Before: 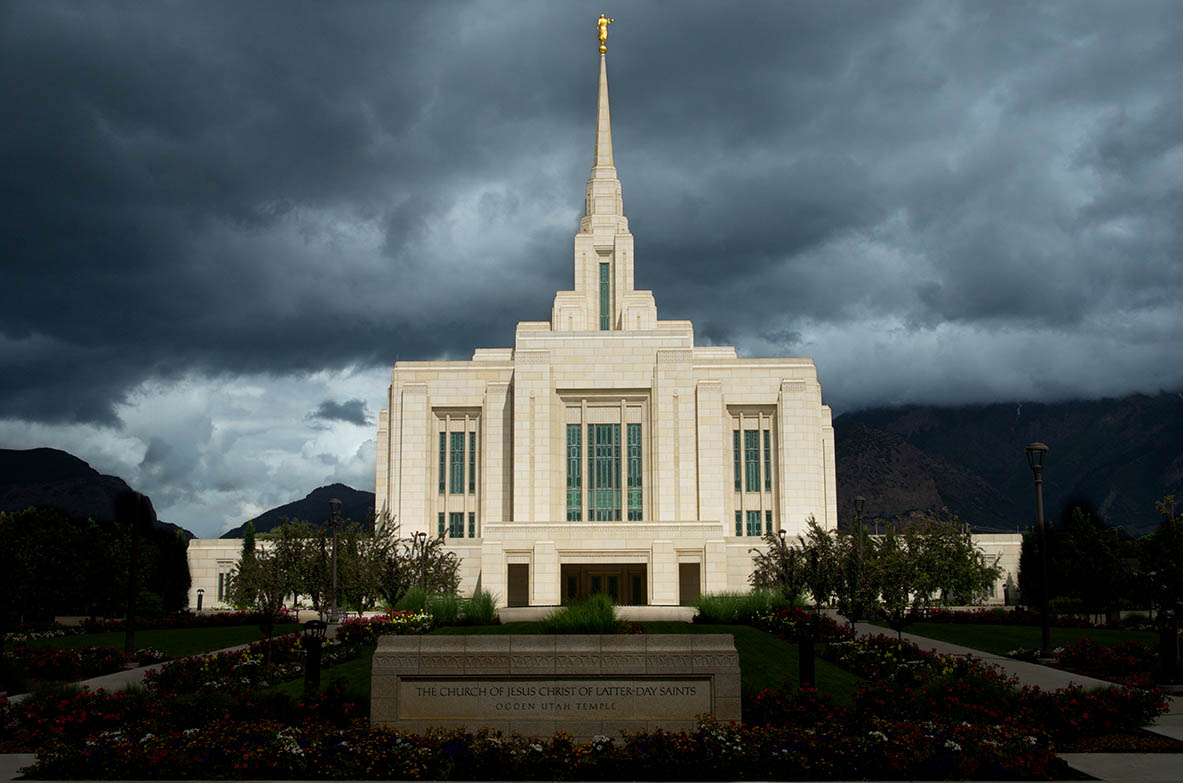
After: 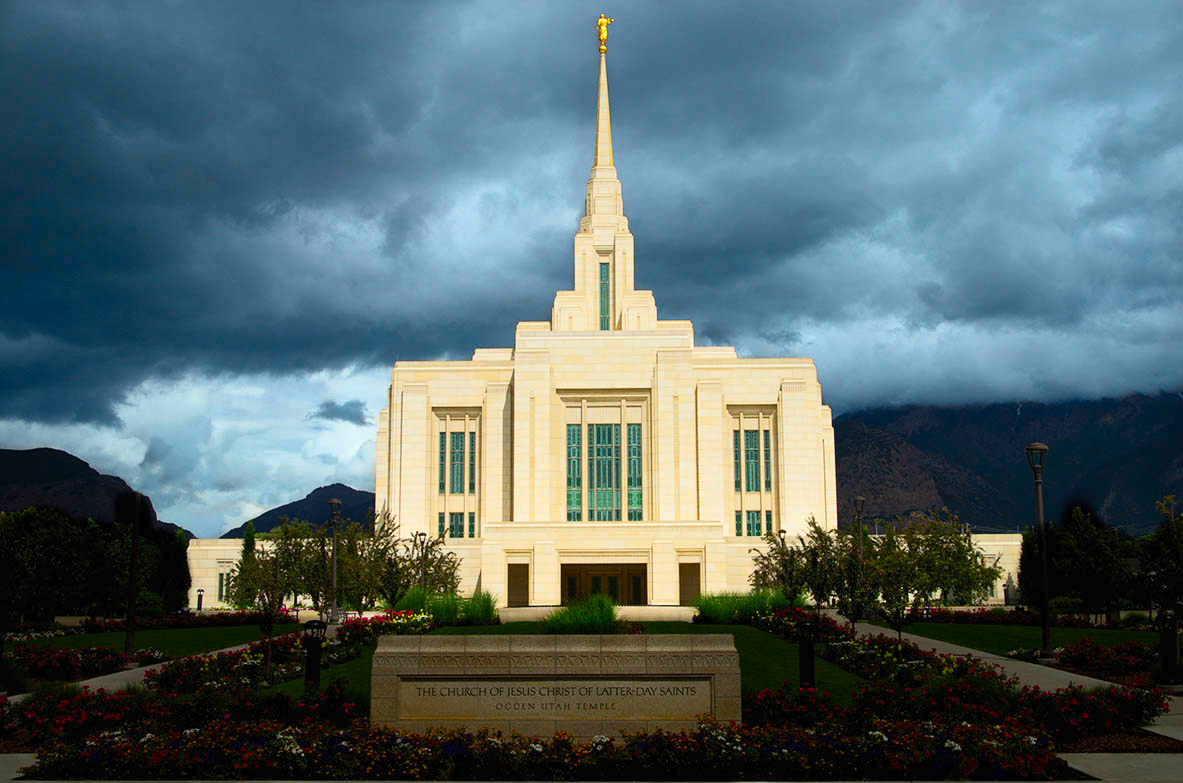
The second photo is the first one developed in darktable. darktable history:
contrast brightness saturation: contrast 0.203, brightness 0.201, saturation 0.813
